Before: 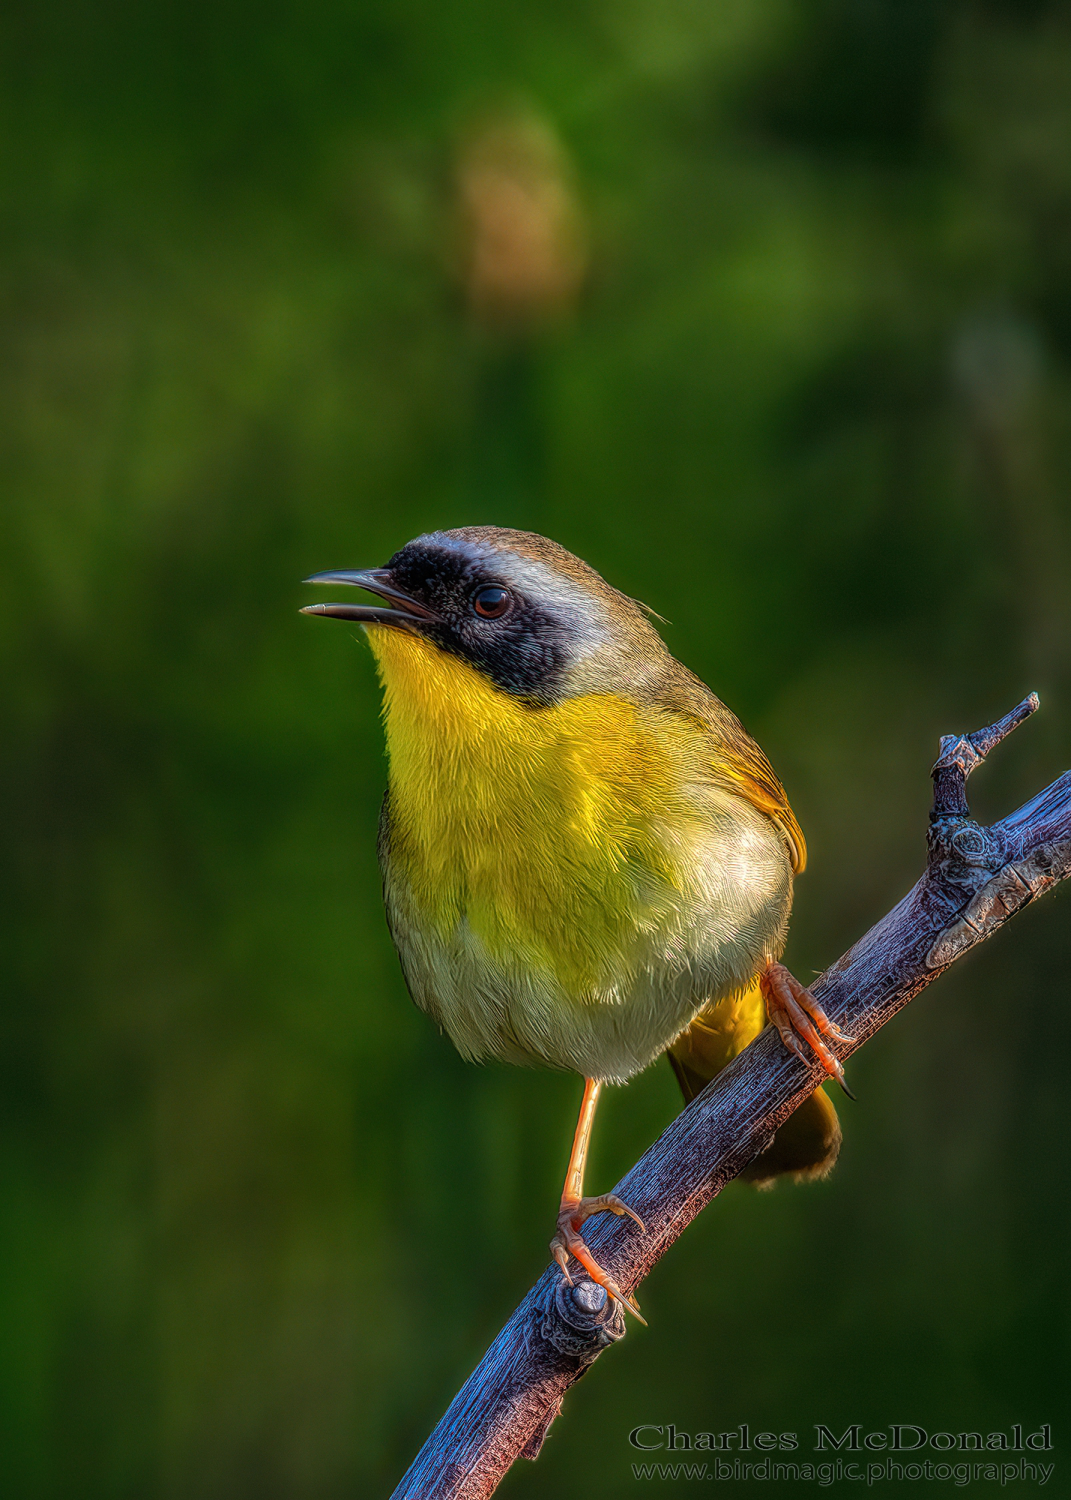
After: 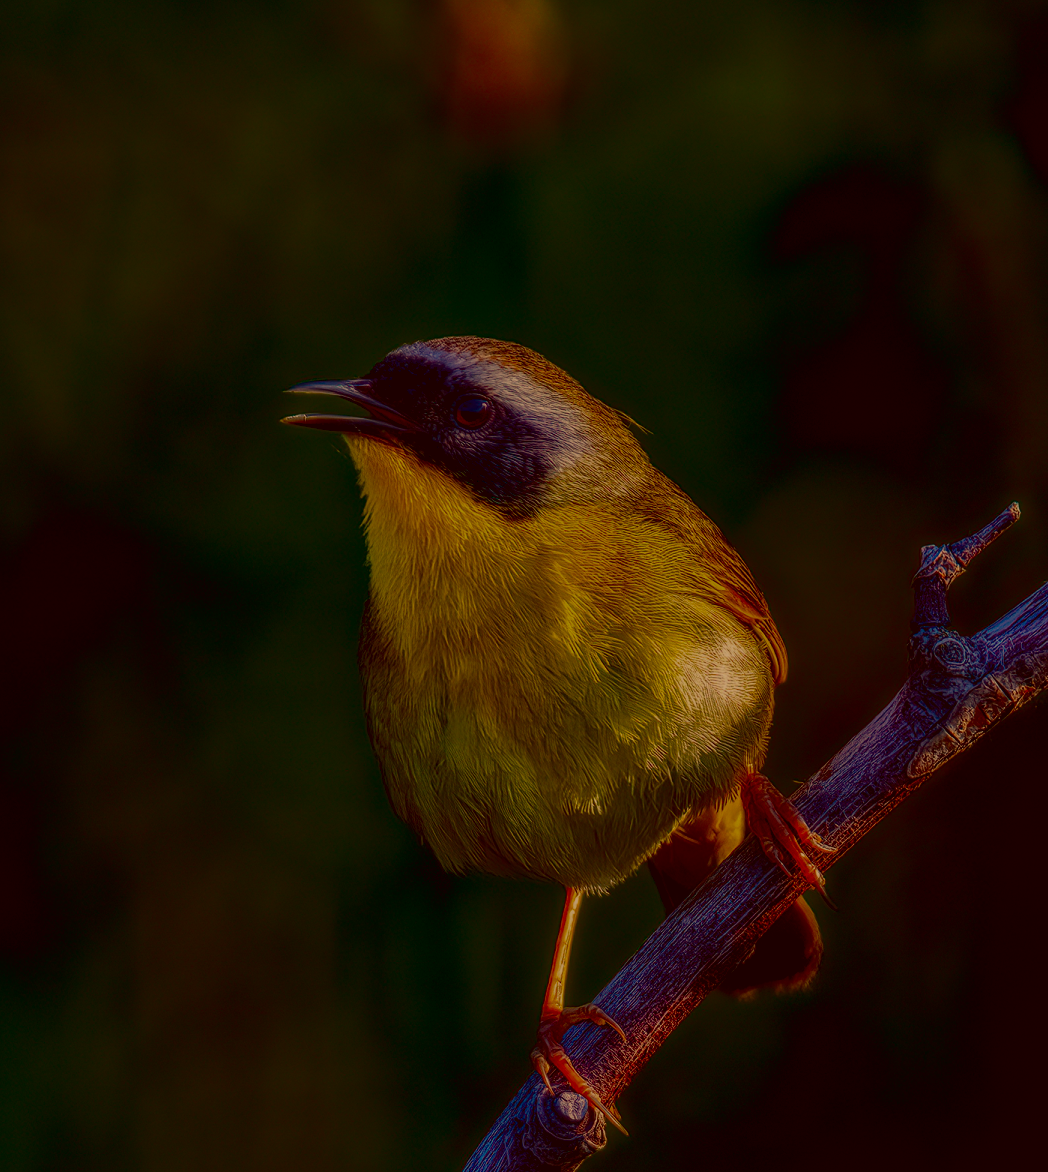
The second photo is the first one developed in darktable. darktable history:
tone equalizer: -8 EV -1.87 EV, -7 EV -1.14 EV, -6 EV -1.61 EV
crop and rotate: left 1.804%, top 12.762%, right 0.29%, bottom 9.081%
contrast brightness saturation: brightness -0.519
color balance rgb: perceptual saturation grading › global saturation 30.104%, contrast -9.698%
haze removal: compatibility mode true, adaptive false
filmic rgb: black relative exposure -7.65 EV, white relative exposure 4.56 EV, threshold 5.98 EV, hardness 3.61, preserve chrominance no, color science v4 (2020), enable highlight reconstruction true
color correction: highlights a* 9.81, highlights b* 39.43, shadows a* 14.35, shadows b* 3.57
